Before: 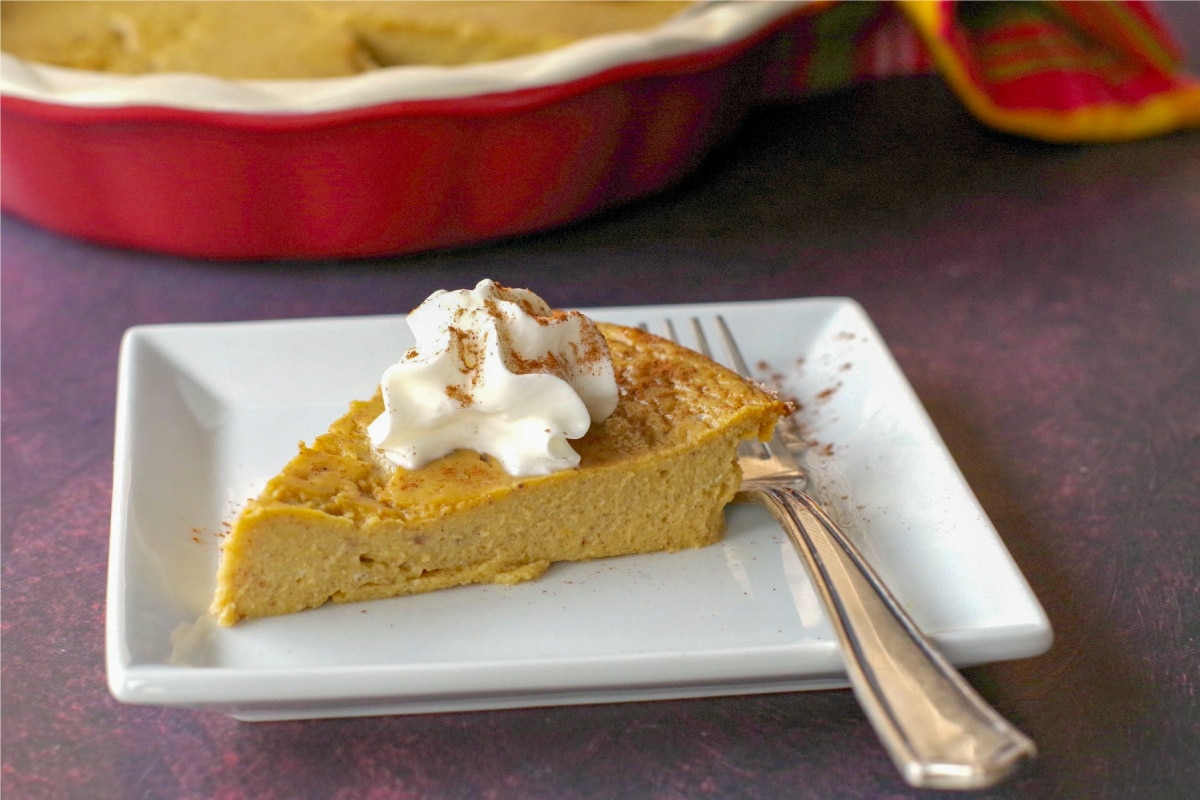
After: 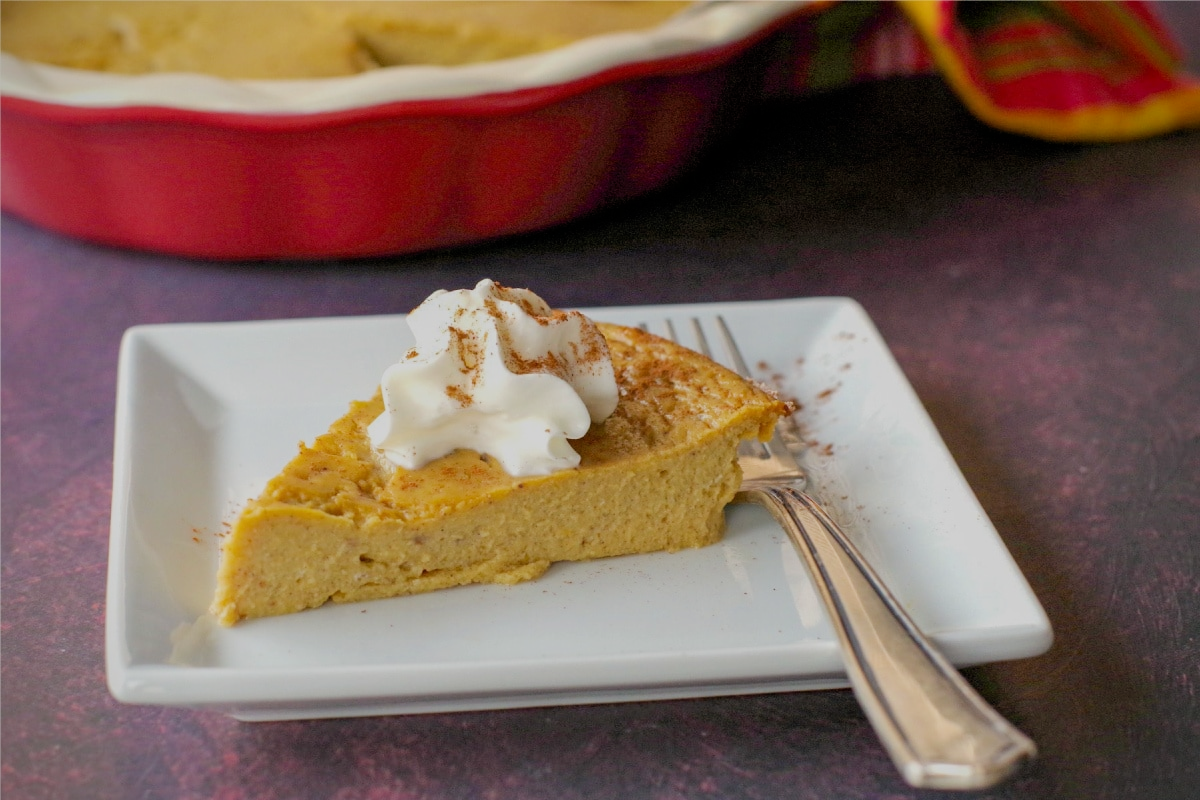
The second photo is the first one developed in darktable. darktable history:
vignetting: brightness -0.369, saturation 0.014
filmic rgb: black relative exposure -7.65 EV, white relative exposure 4.56 EV, hardness 3.61
